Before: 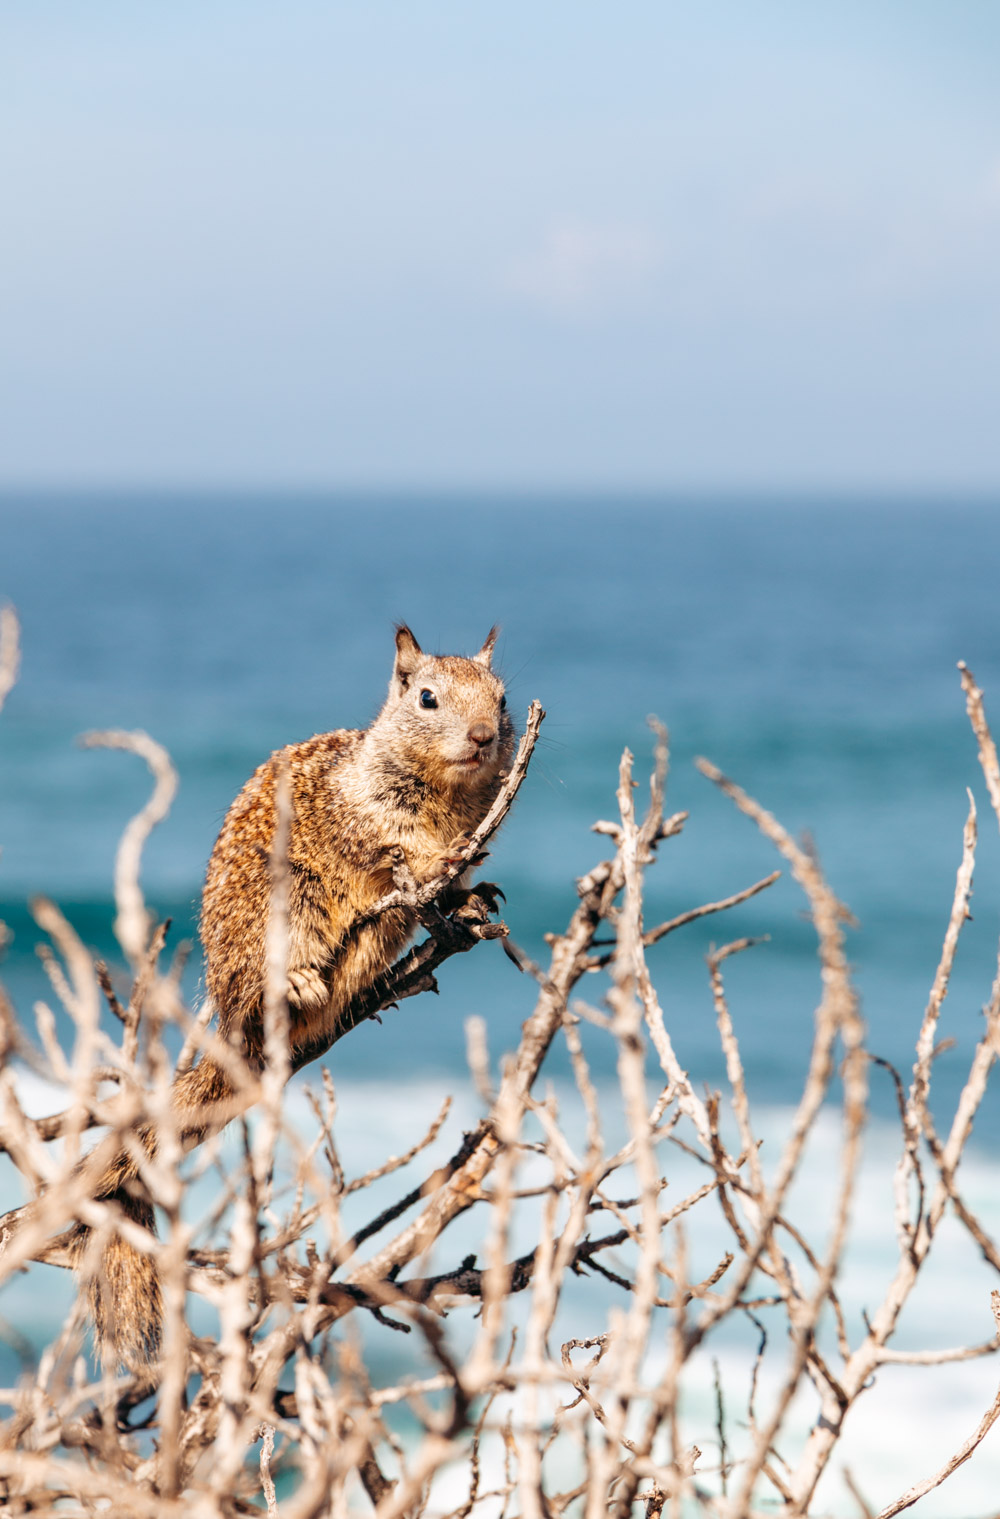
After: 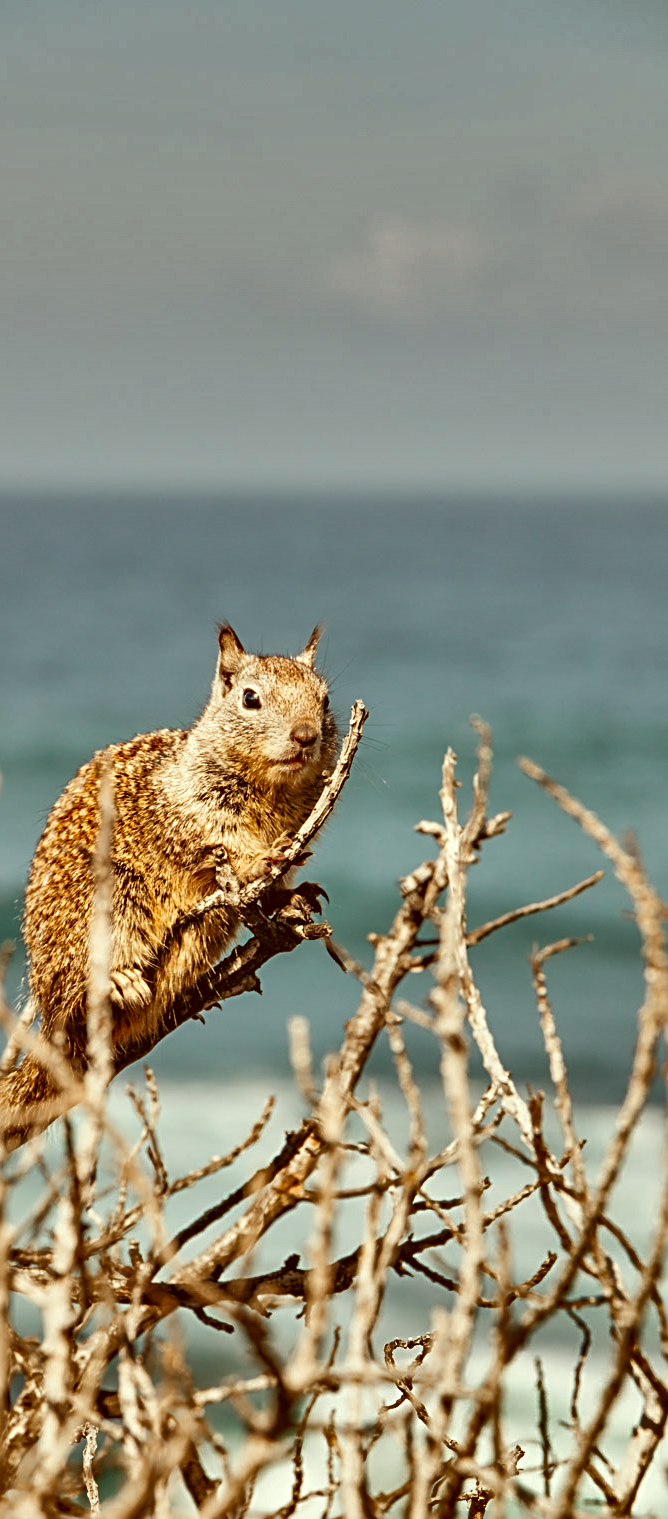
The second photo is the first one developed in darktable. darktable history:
crop and rotate: left 17.732%, right 15.423%
sharpen: radius 3.119
color correction: highlights a* -5.94, highlights b* 9.48, shadows a* 10.12, shadows b* 23.94
shadows and highlights: shadows 24.5, highlights -78.15, soften with gaussian
contrast brightness saturation: saturation -0.05
